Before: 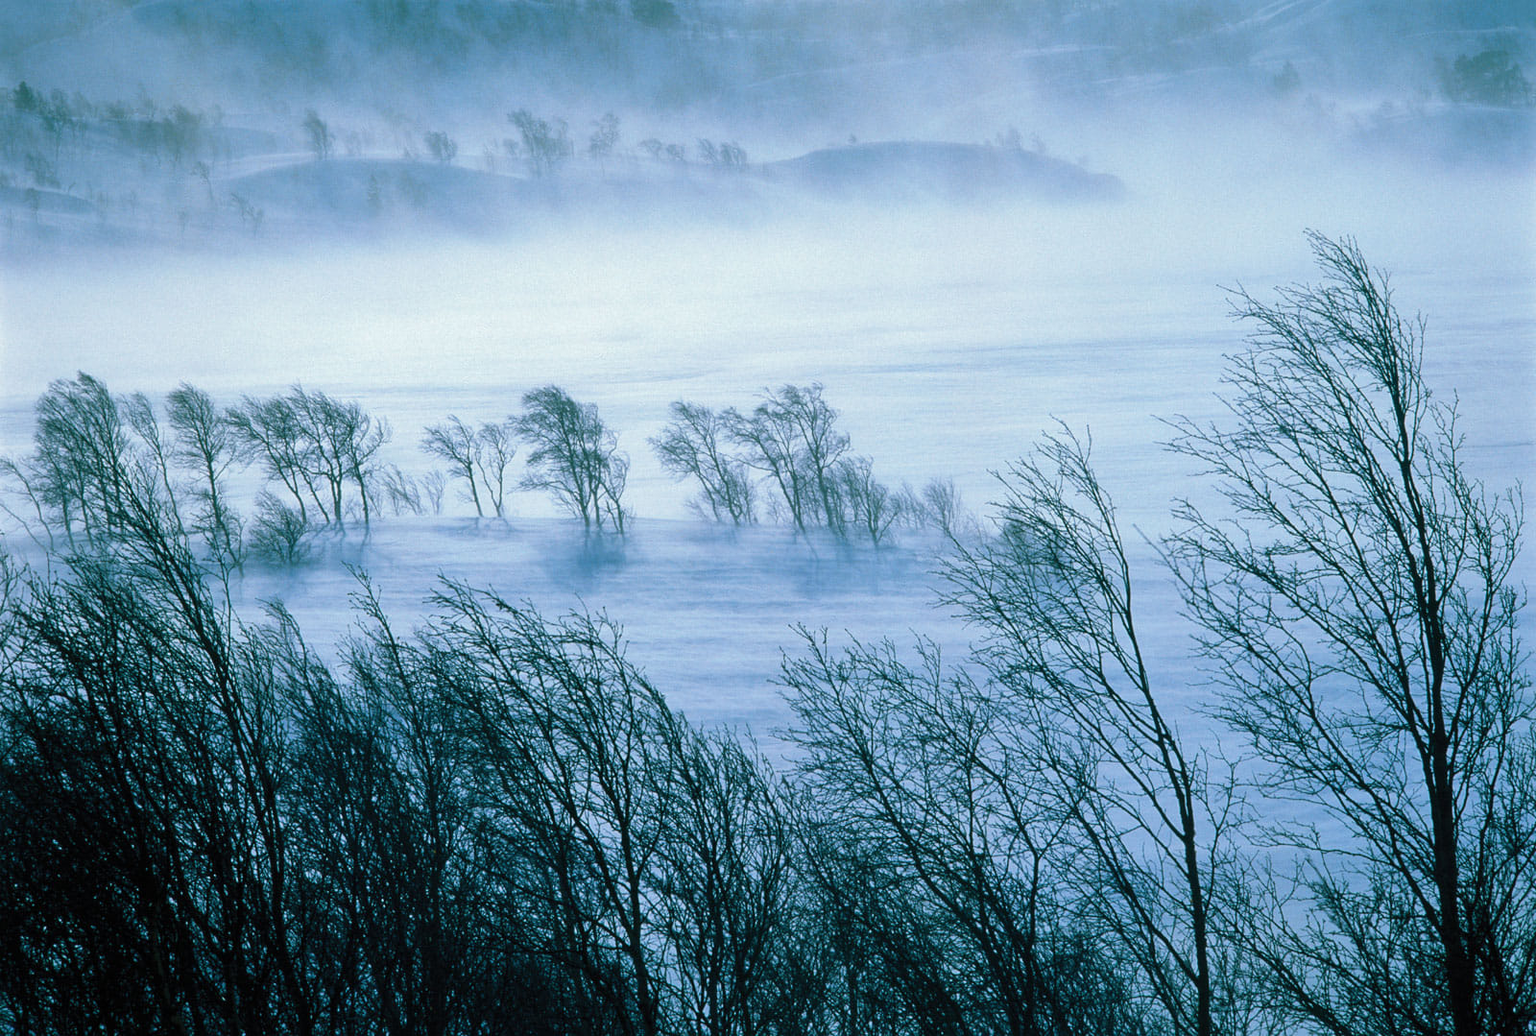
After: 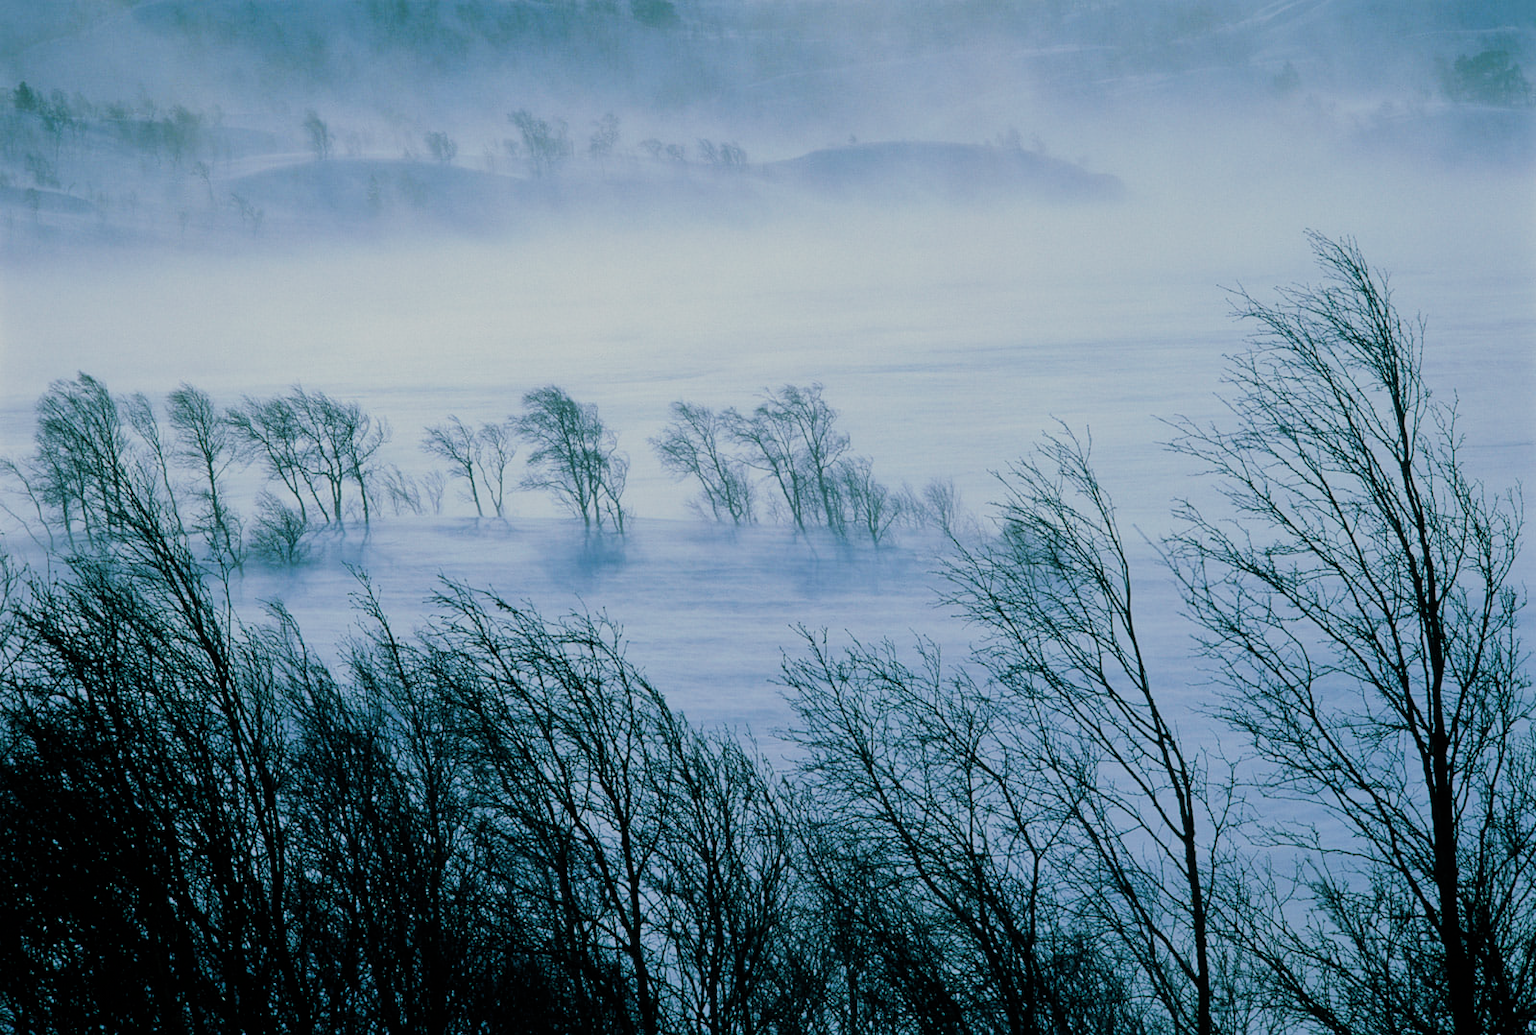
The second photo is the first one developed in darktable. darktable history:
filmic rgb: black relative exposure -6.98 EV, white relative exposure 5.63 EV, hardness 2.86
tone equalizer: on, module defaults
